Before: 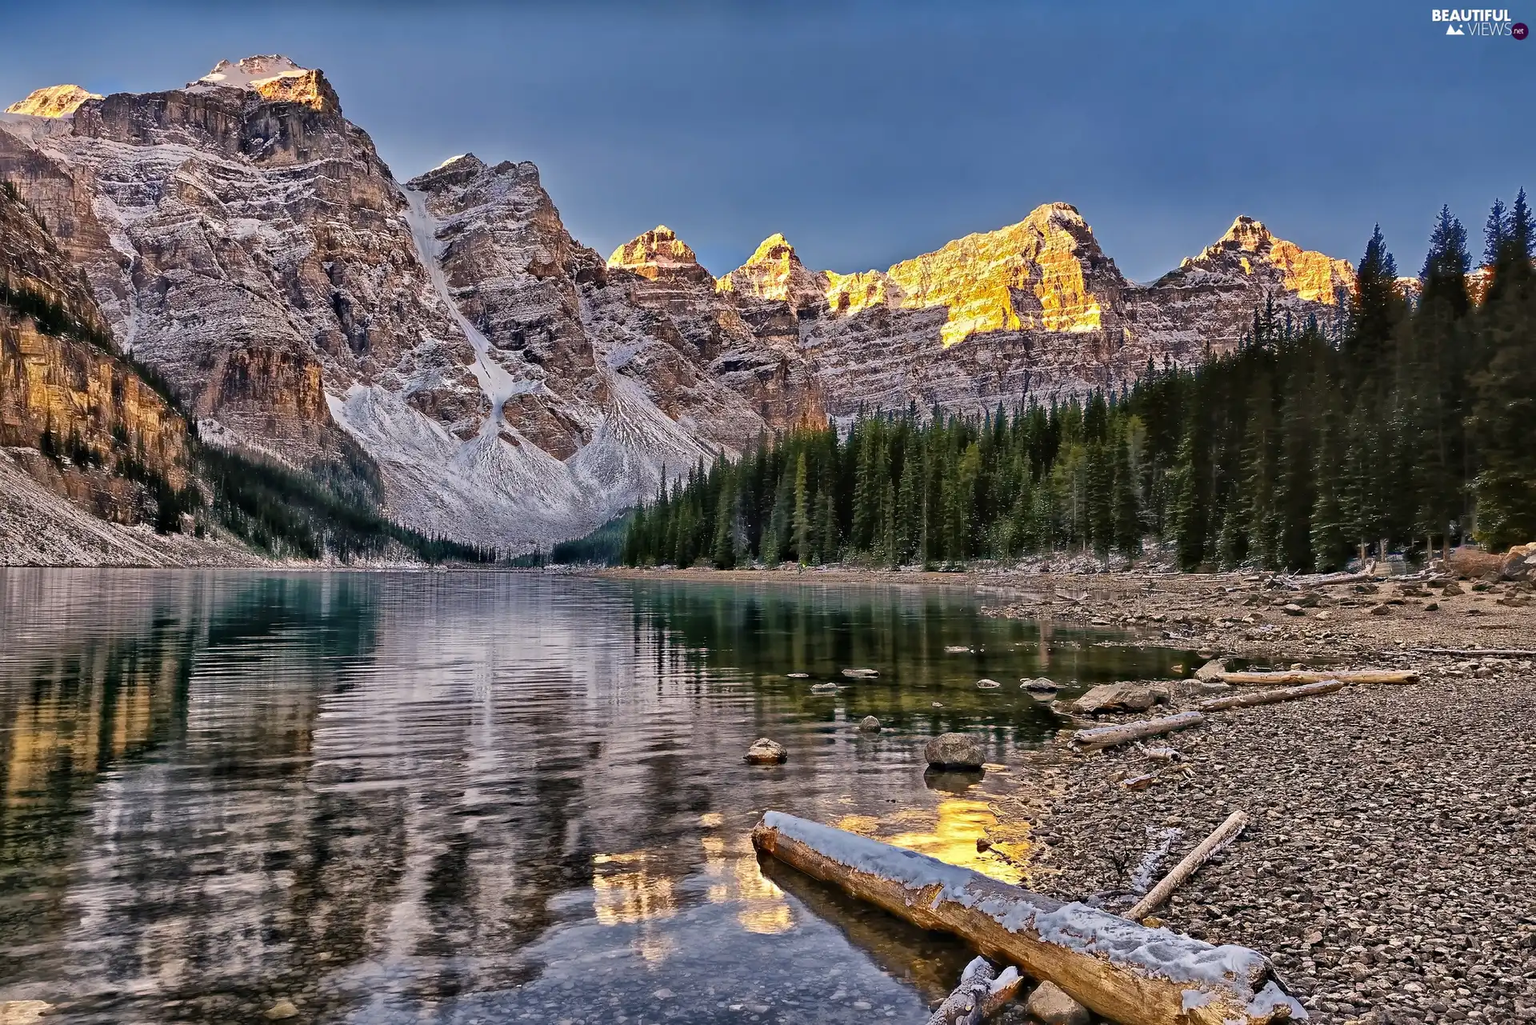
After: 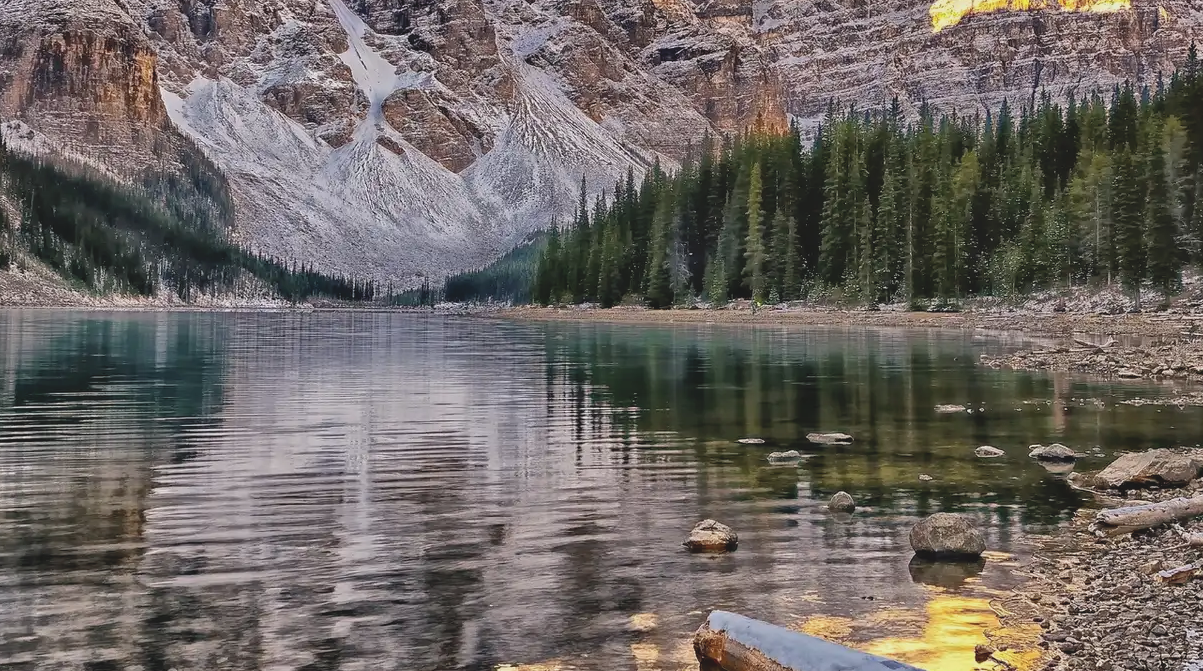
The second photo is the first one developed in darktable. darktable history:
crop: left 12.863%, top 31.509%, right 24.472%, bottom 16.093%
contrast brightness saturation: contrast -0.146, brightness 0.04, saturation -0.138
